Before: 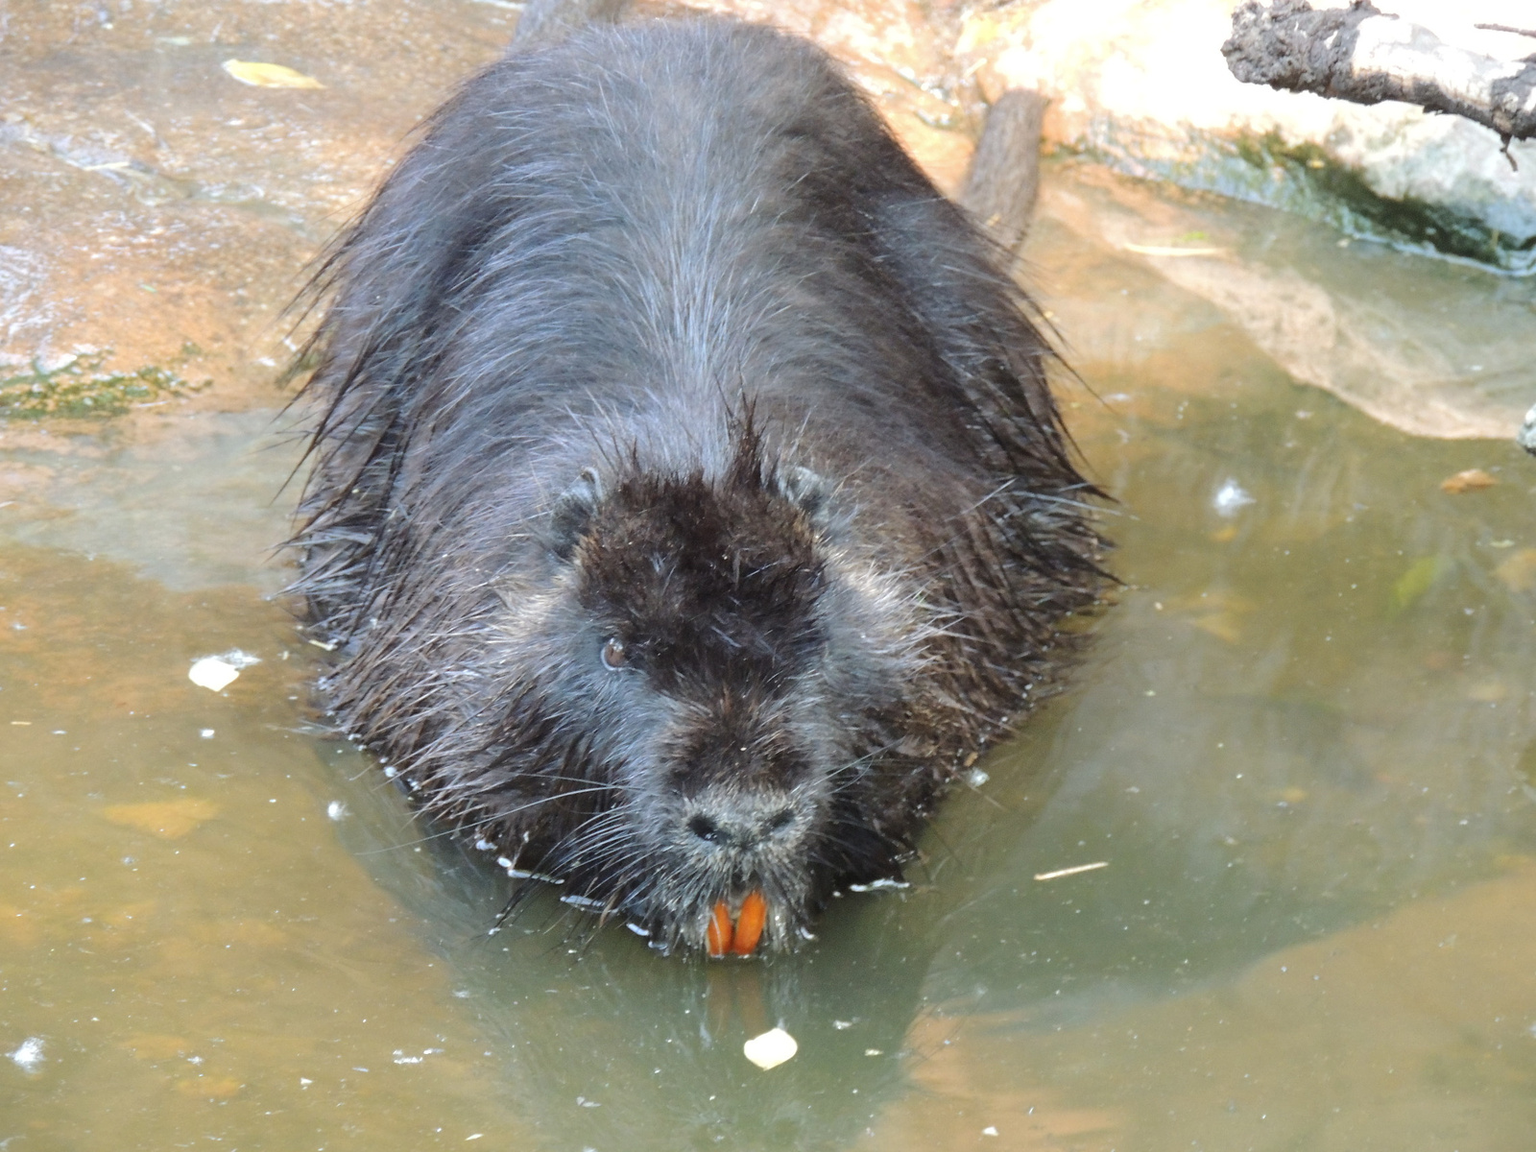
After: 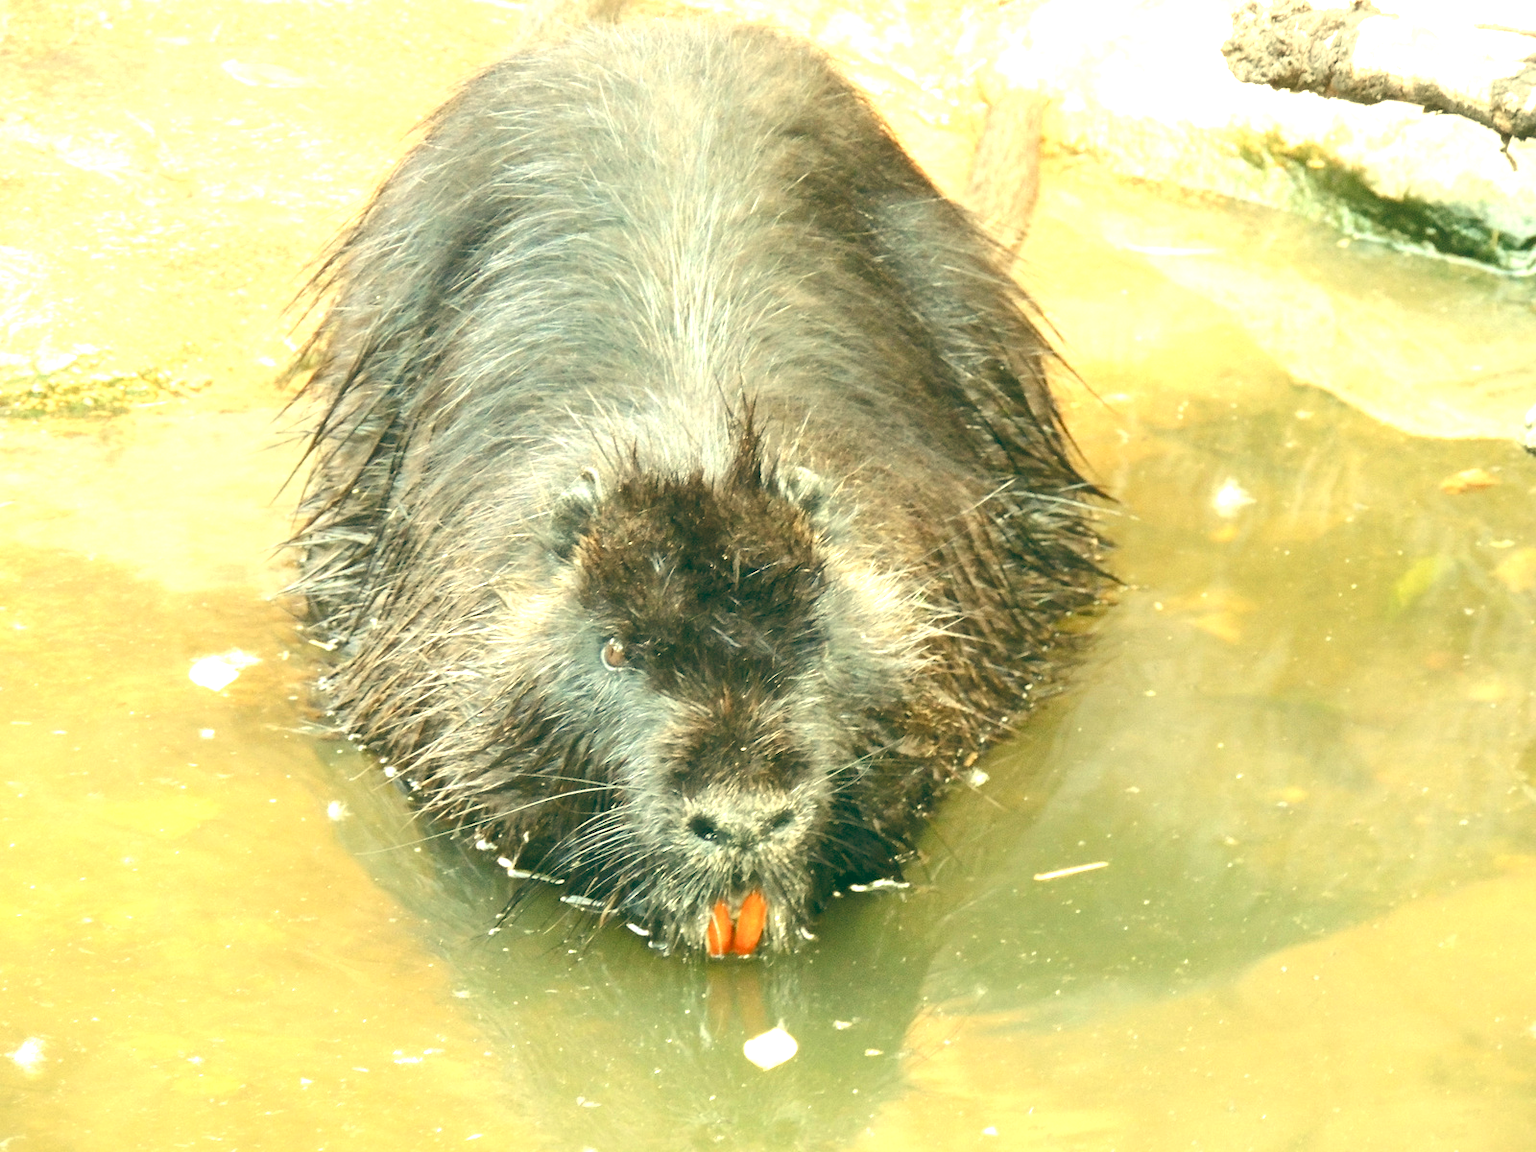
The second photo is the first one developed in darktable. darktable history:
exposure: black level correction 0, exposure 1.379 EV, compensate exposure bias true, compensate highlight preservation false
color balance rgb: perceptual saturation grading › global saturation 20%, perceptual saturation grading › highlights -25%, perceptual saturation grading › shadows 25%
color balance: lift [1.005, 0.99, 1.007, 1.01], gamma [1, 1.034, 1.032, 0.966], gain [0.873, 1.055, 1.067, 0.933]
white balance: red 1.08, blue 0.791
